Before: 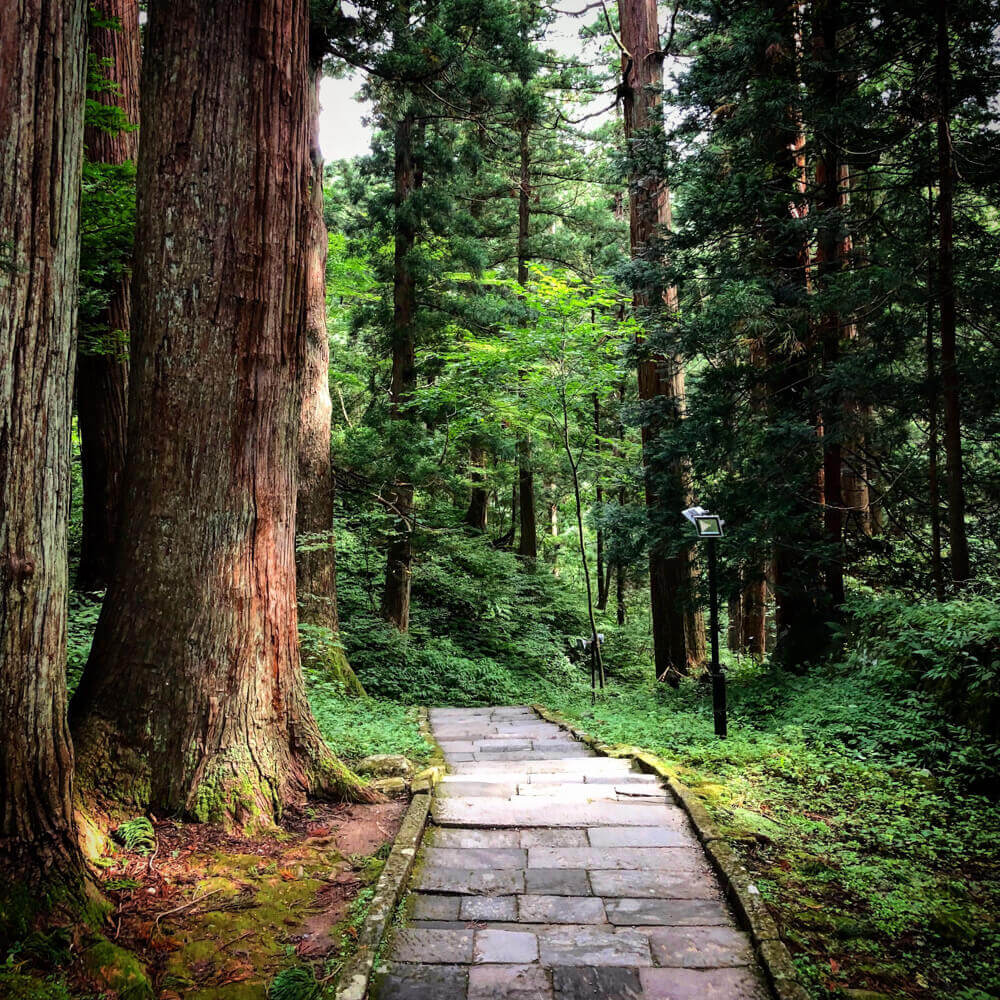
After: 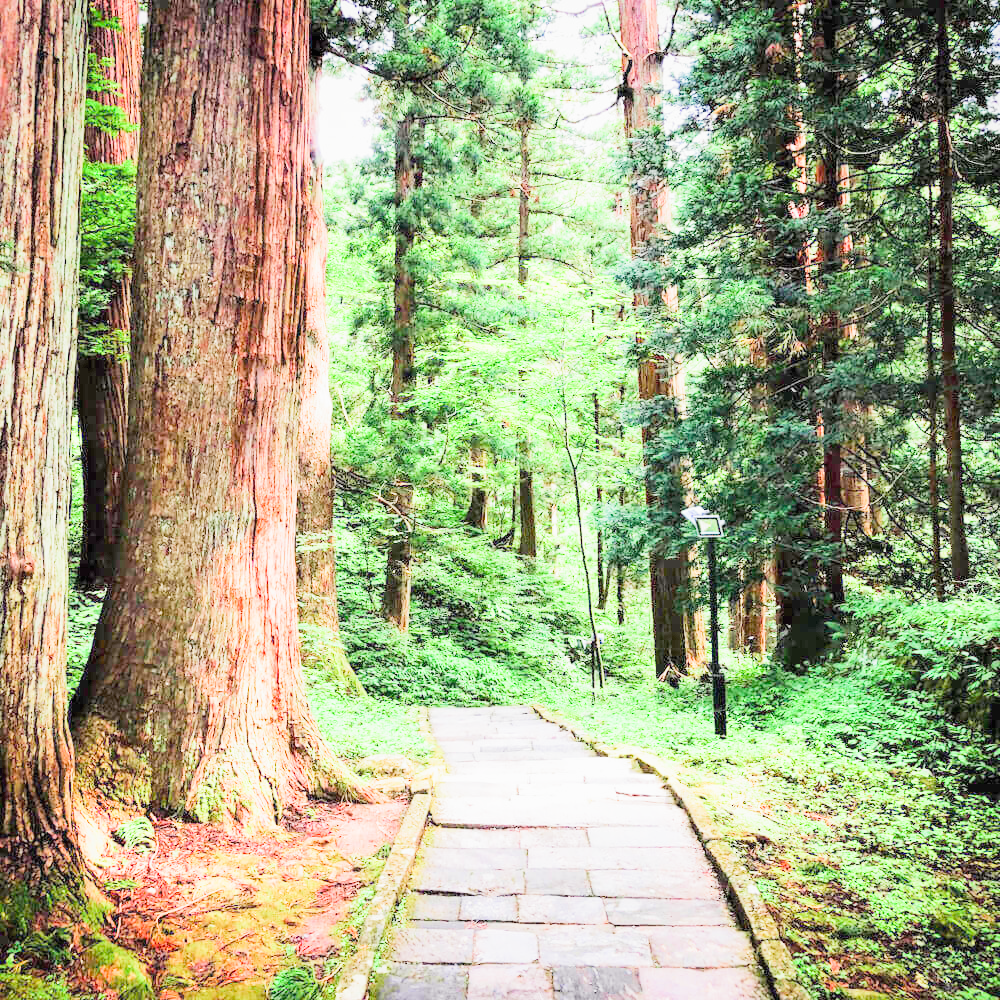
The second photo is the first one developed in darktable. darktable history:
tone equalizer: on, module defaults
exposure: black level correction 0, exposure 4.101 EV, compensate exposure bias true, compensate highlight preservation false
filmic rgb: middle gray luminance 29.84%, black relative exposure -8.91 EV, white relative exposure 6.98 EV, threshold 3 EV, structure ↔ texture 99.18%, target black luminance 0%, hardness 2.97, latitude 2.25%, contrast 0.962, highlights saturation mix 3.85%, shadows ↔ highlights balance 11.95%, preserve chrominance RGB euclidean norm, color science v5 (2021), contrast in shadows safe, contrast in highlights safe, enable highlight reconstruction true
